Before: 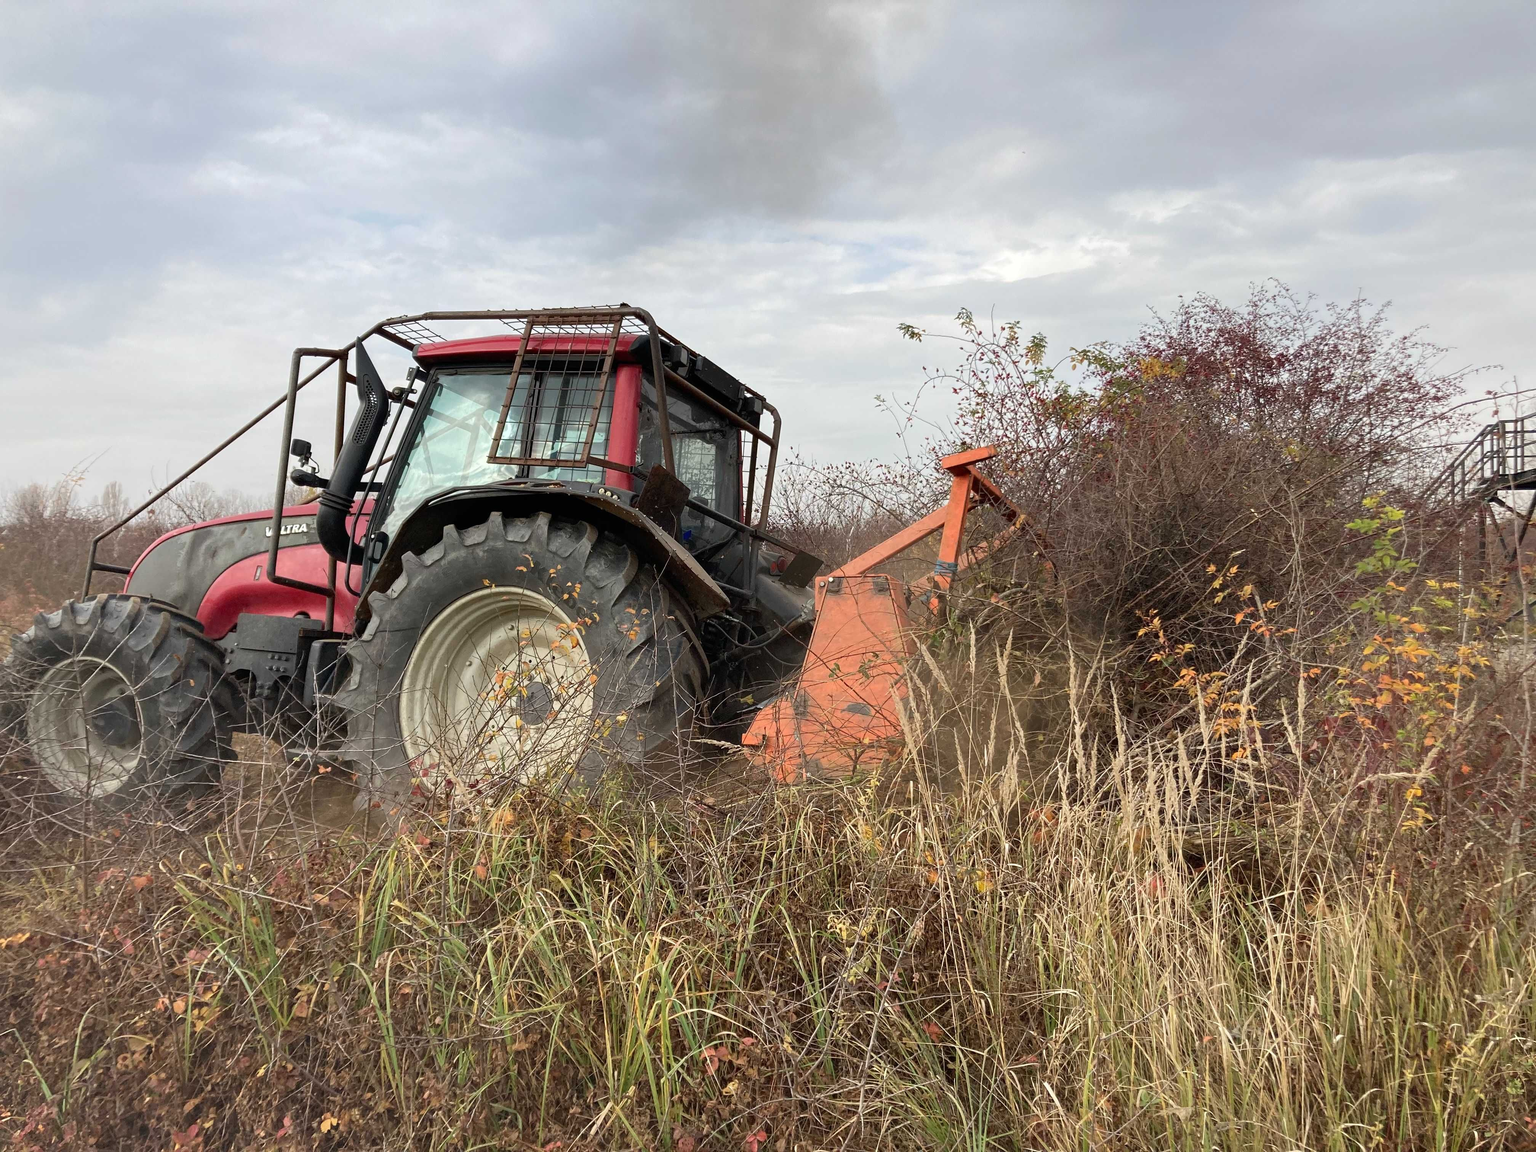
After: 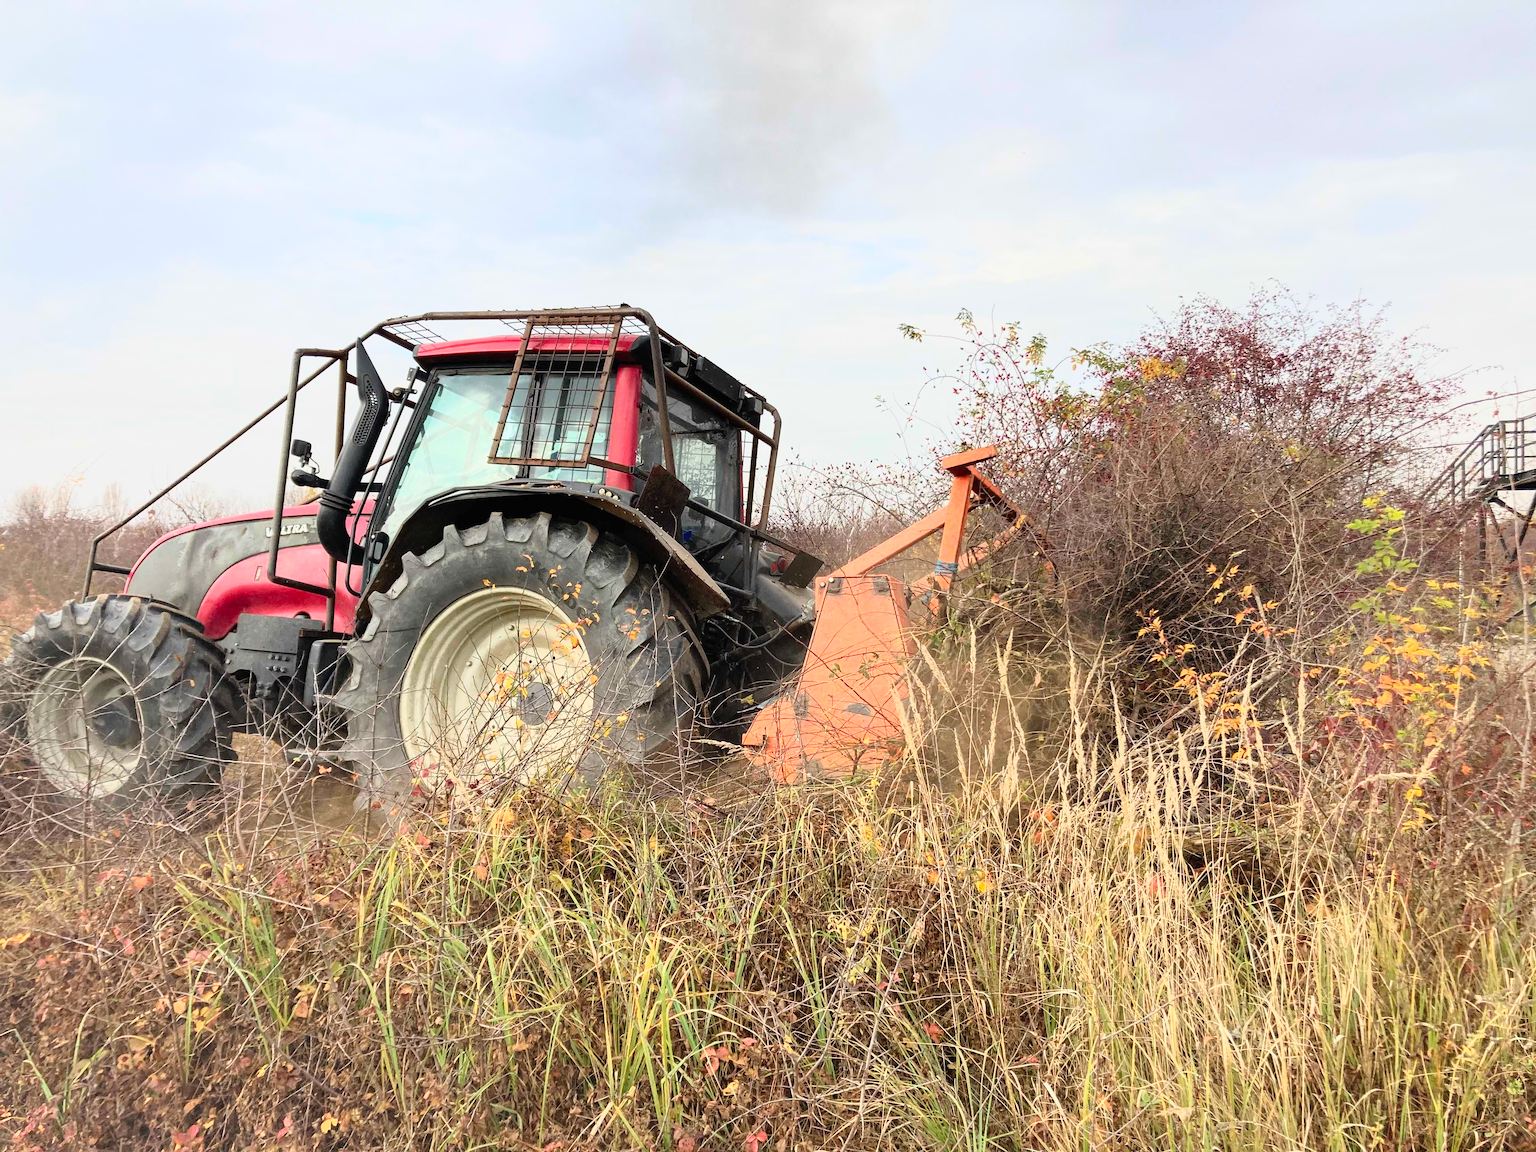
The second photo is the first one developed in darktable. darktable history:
contrast brightness saturation: contrast 0.199, brightness 0.17, saturation 0.224
tone curve: curves: ch0 [(0, 0) (0.091, 0.077) (0.389, 0.458) (0.745, 0.82) (0.844, 0.908) (0.909, 0.942) (1, 0.973)]; ch1 [(0, 0) (0.437, 0.404) (0.5, 0.5) (0.529, 0.55) (0.58, 0.6) (0.616, 0.649) (1, 1)]; ch2 [(0, 0) (0.442, 0.415) (0.5, 0.5) (0.535, 0.557) (0.585, 0.62) (1, 1)], color space Lab, linked channels, preserve colors none
